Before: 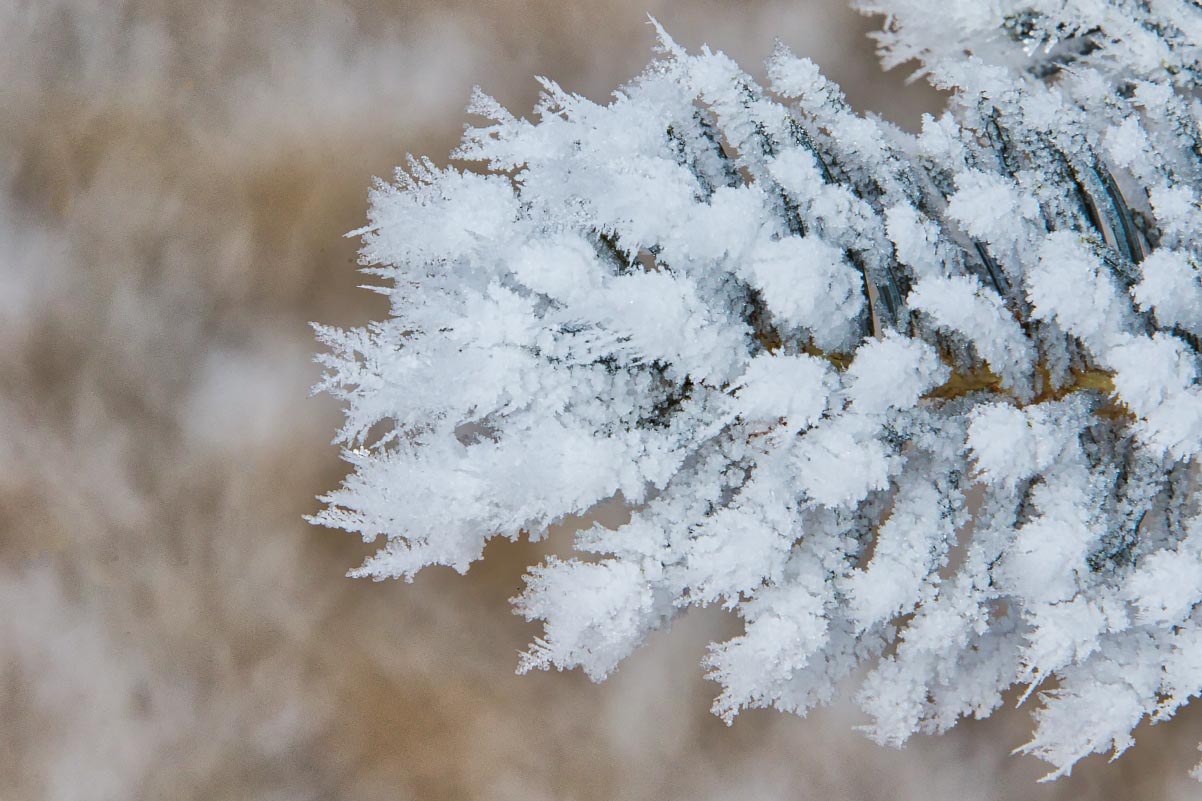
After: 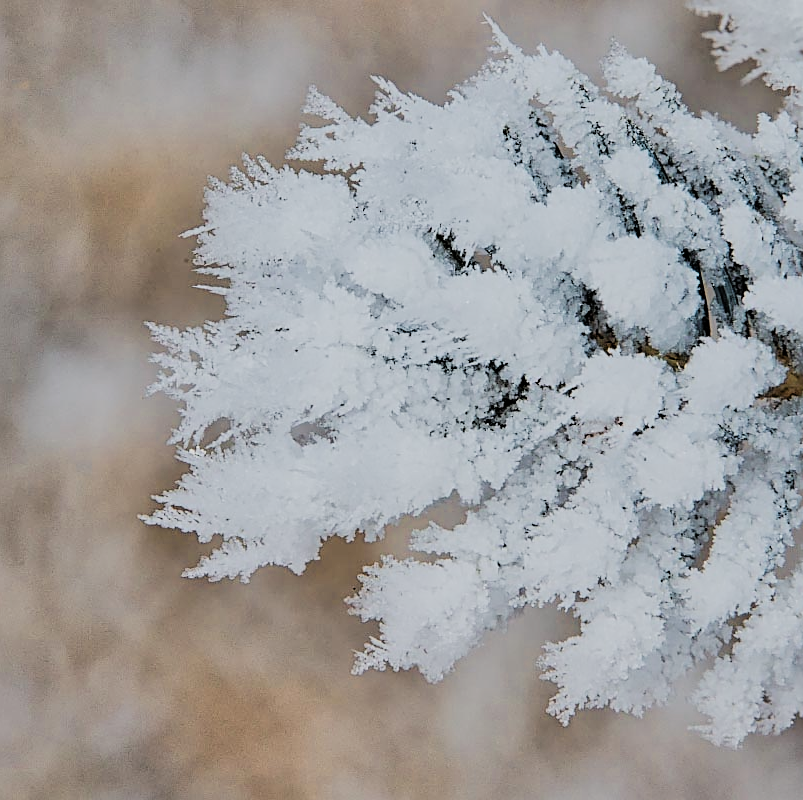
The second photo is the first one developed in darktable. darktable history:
color zones: curves: ch0 [(0.018, 0.548) (0.224, 0.64) (0.425, 0.447) (0.675, 0.575) (0.732, 0.579)]; ch1 [(0.066, 0.487) (0.25, 0.5) (0.404, 0.43) (0.75, 0.421) (0.956, 0.421)]; ch2 [(0.044, 0.561) (0.215, 0.465) (0.399, 0.544) (0.465, 0.548) (0.614, 0.447) (0.724, 0.43) (0.882, 0.623) (0.956, 0.632)]
sharpen: on, module defaults
filmic rgb: black relative exposure -4.12 EV, white relative exposure 5.1 EV, hardness 2.08, contrast 1.172
crop and rotate: left 13.702%, right 19.465%
